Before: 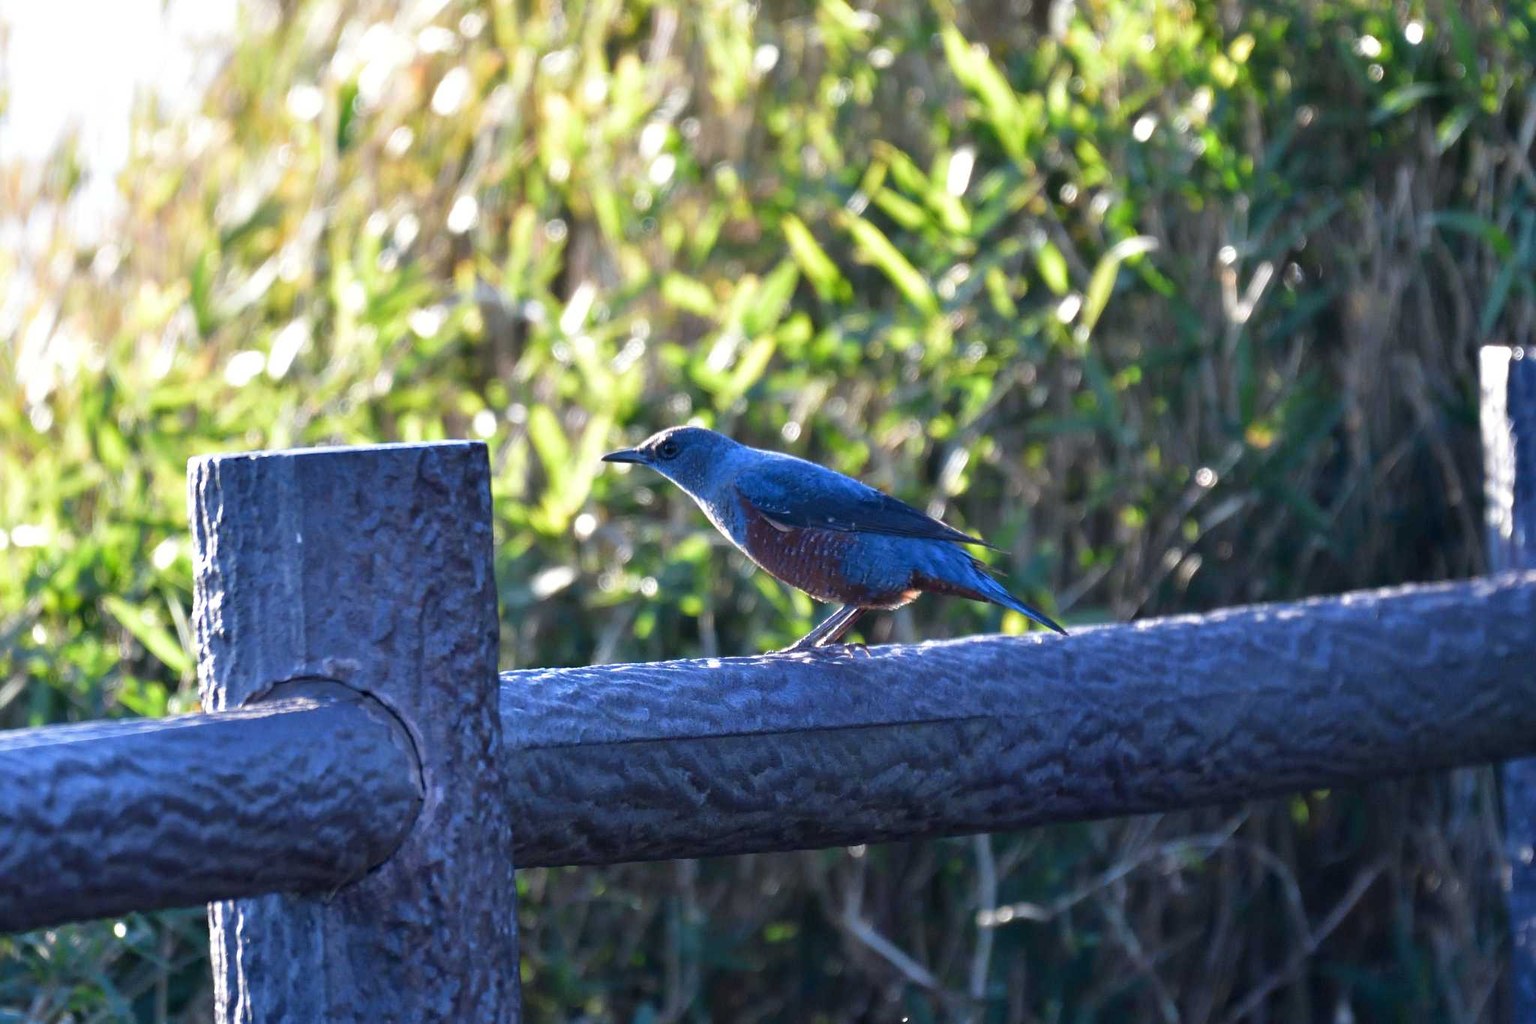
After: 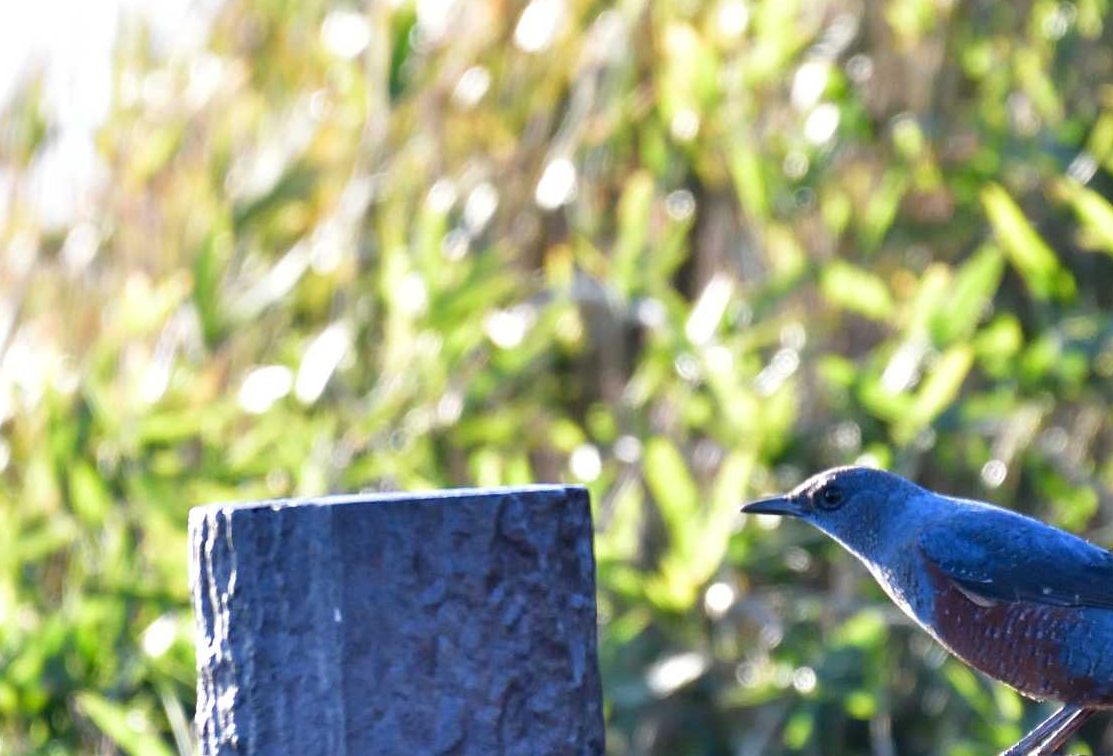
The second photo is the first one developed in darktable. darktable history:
crop and rotate: left 3.026%, top 7.544%, right 42.616%, bottom 36.999%
